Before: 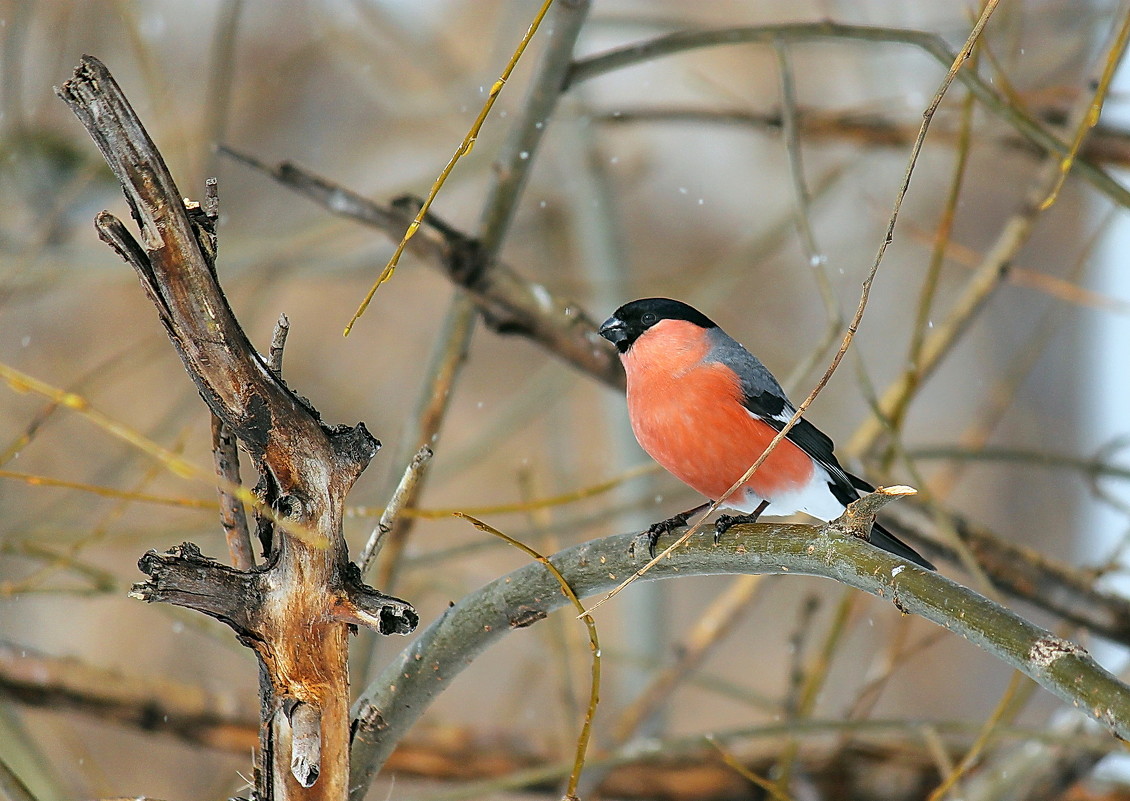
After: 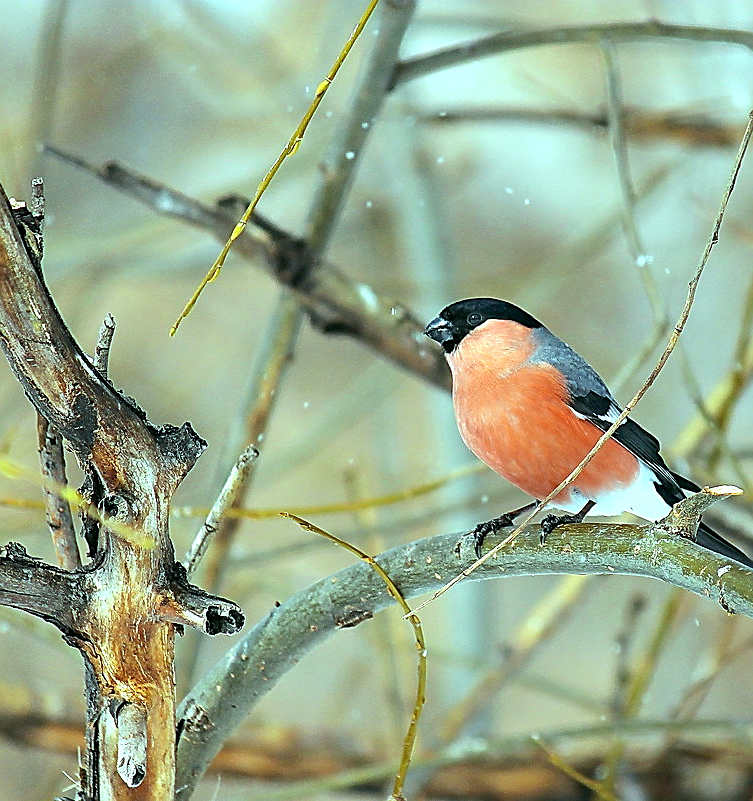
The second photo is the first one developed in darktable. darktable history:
sharpen: on, module defaults
color balance: mode lift, gamma, gain (sRGB), lift [0.997, 0.979, 1.021, 1.011], gamma [1, 1.084, 0.916, 0.998], gain [1, 0.87, 1.13, 1.101], contrast 4.55%, contrast fulcrum 38.24%, output saturation 104.09%
exposure: black level correction 0.001, exposure 0.5 EV, compensate exposure bias true, compensate highlight preservation false
crop: left 15.419%, right 17.914%
